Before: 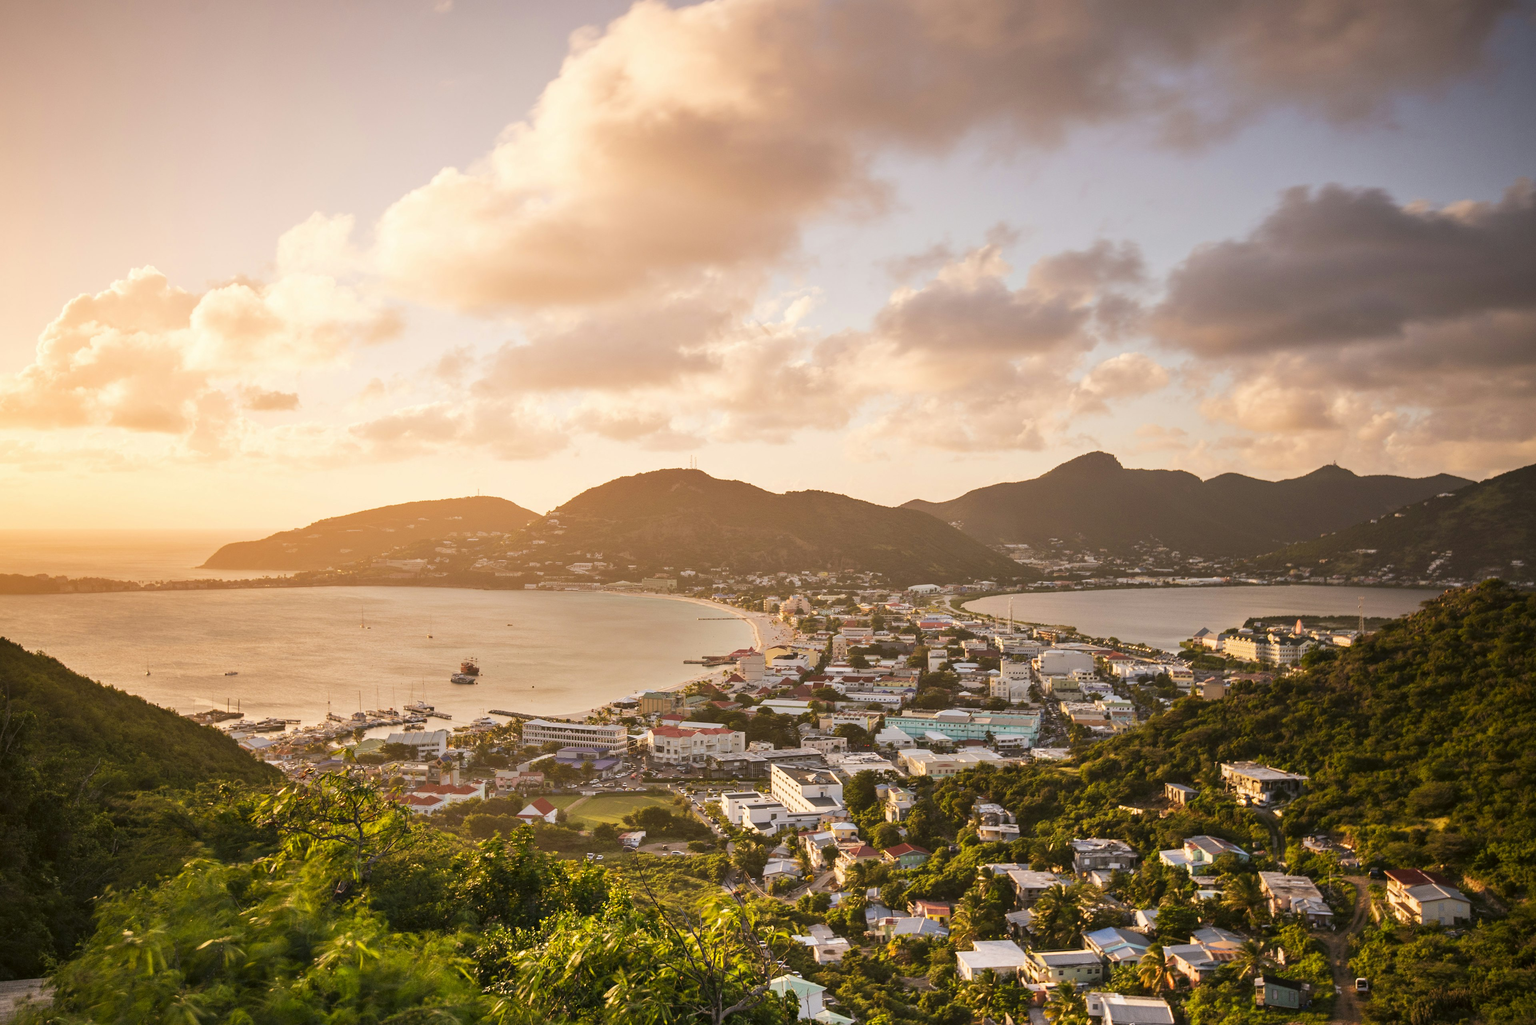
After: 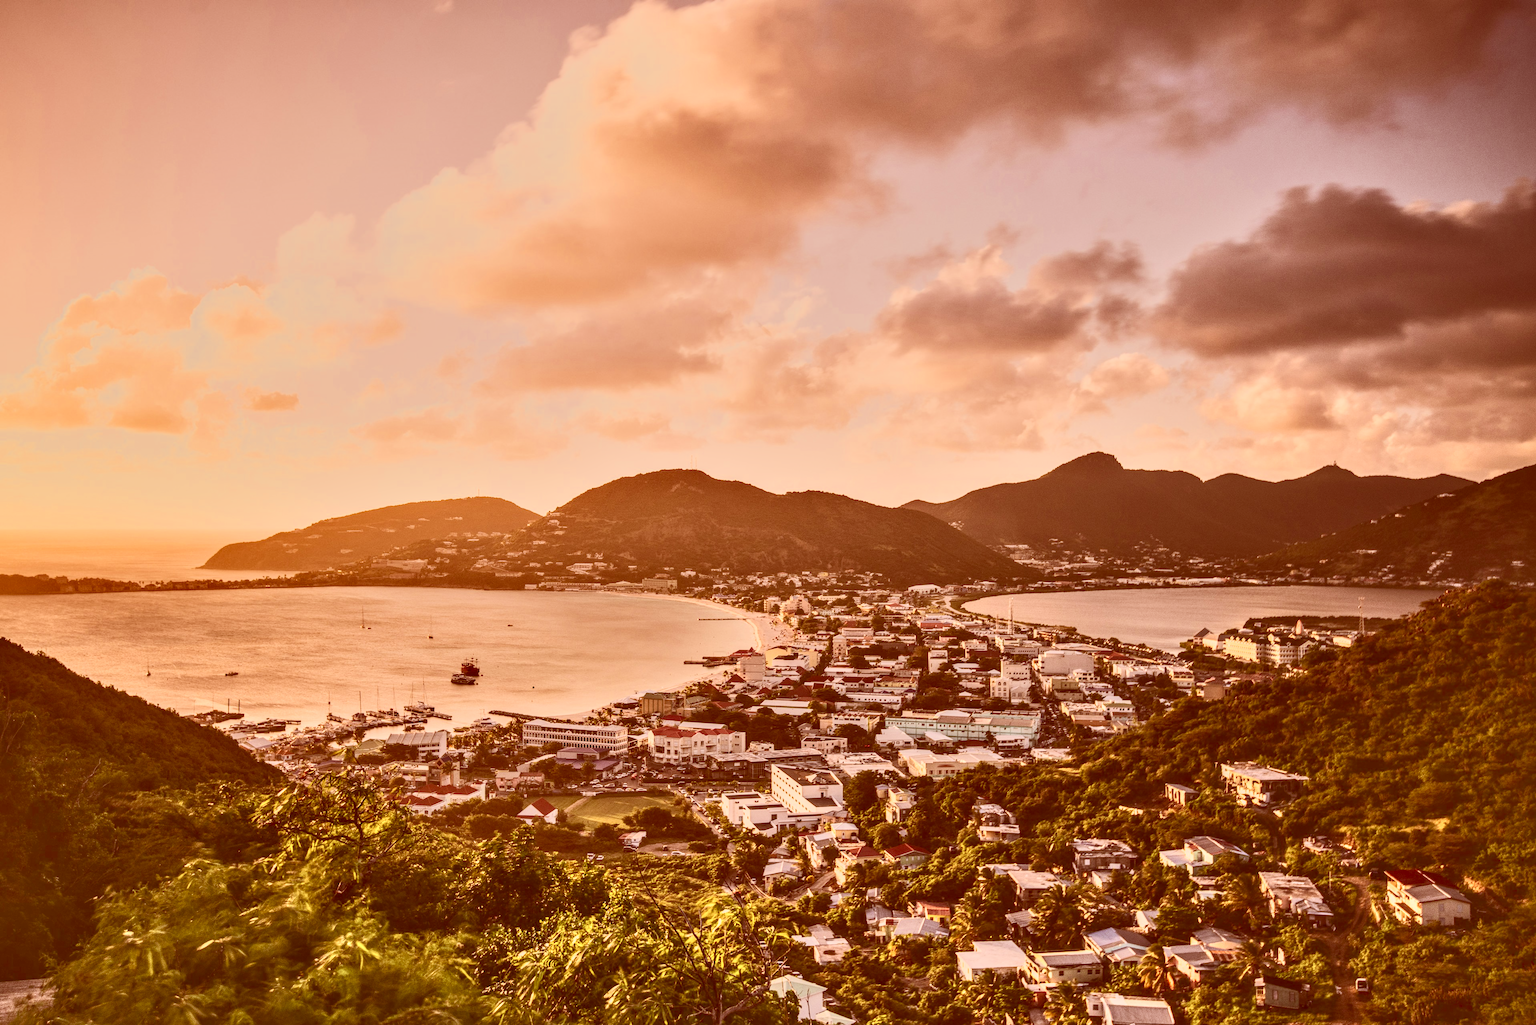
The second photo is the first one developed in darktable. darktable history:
color correction: highlights a* 9.03, highlights b* 8.71, shadows a* 40, shadows b* 40, saturation 0.8
shadows and highlights: shadows color adjustment 97.66%, soften with gaussian
rgb levels: preserve colors max RGB
white balance: emerald 1
tone curve: curves: ch0 [(0, 0.148) (0.191, 0.225) (0.39, 0.373) (0.669, 0.716) (0.847, 0.818) (1, 0.839)]
local contrast: detail 154%
